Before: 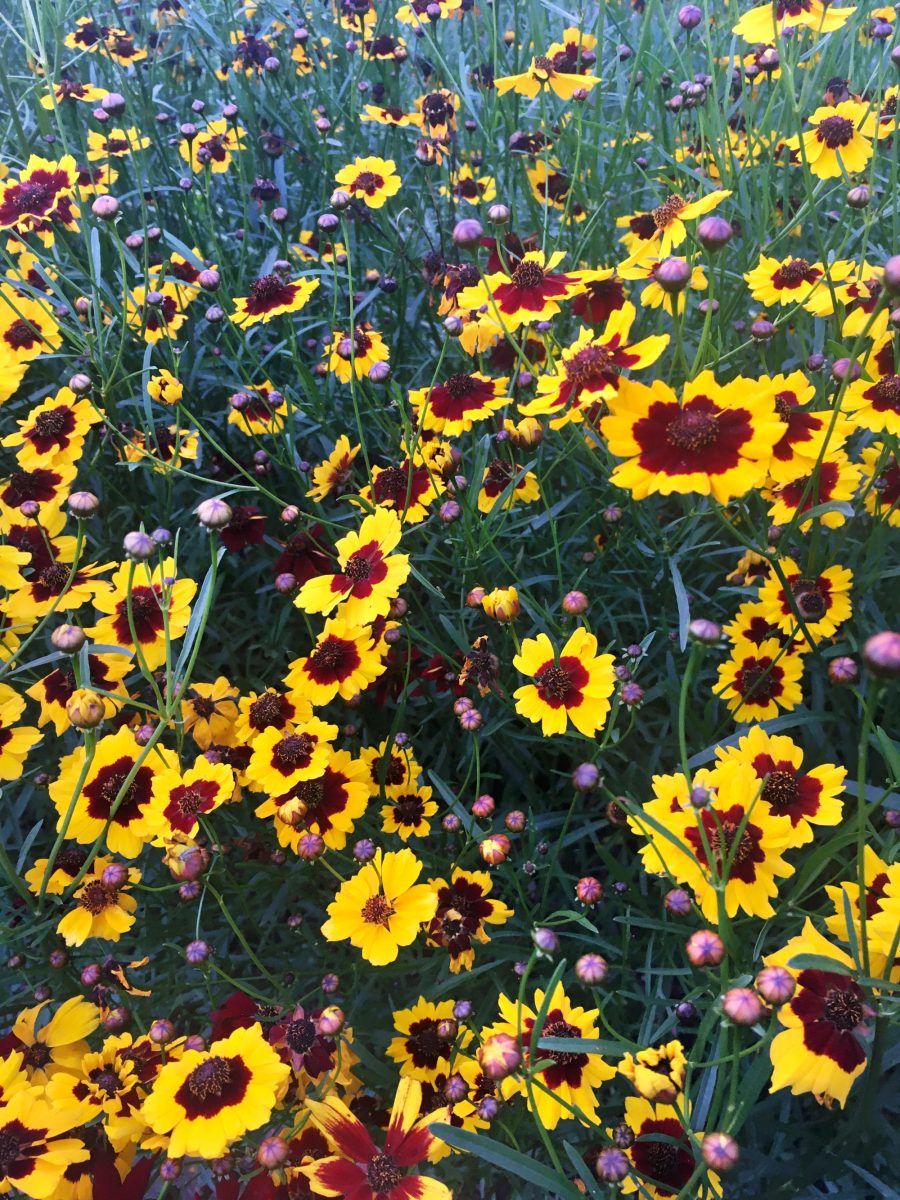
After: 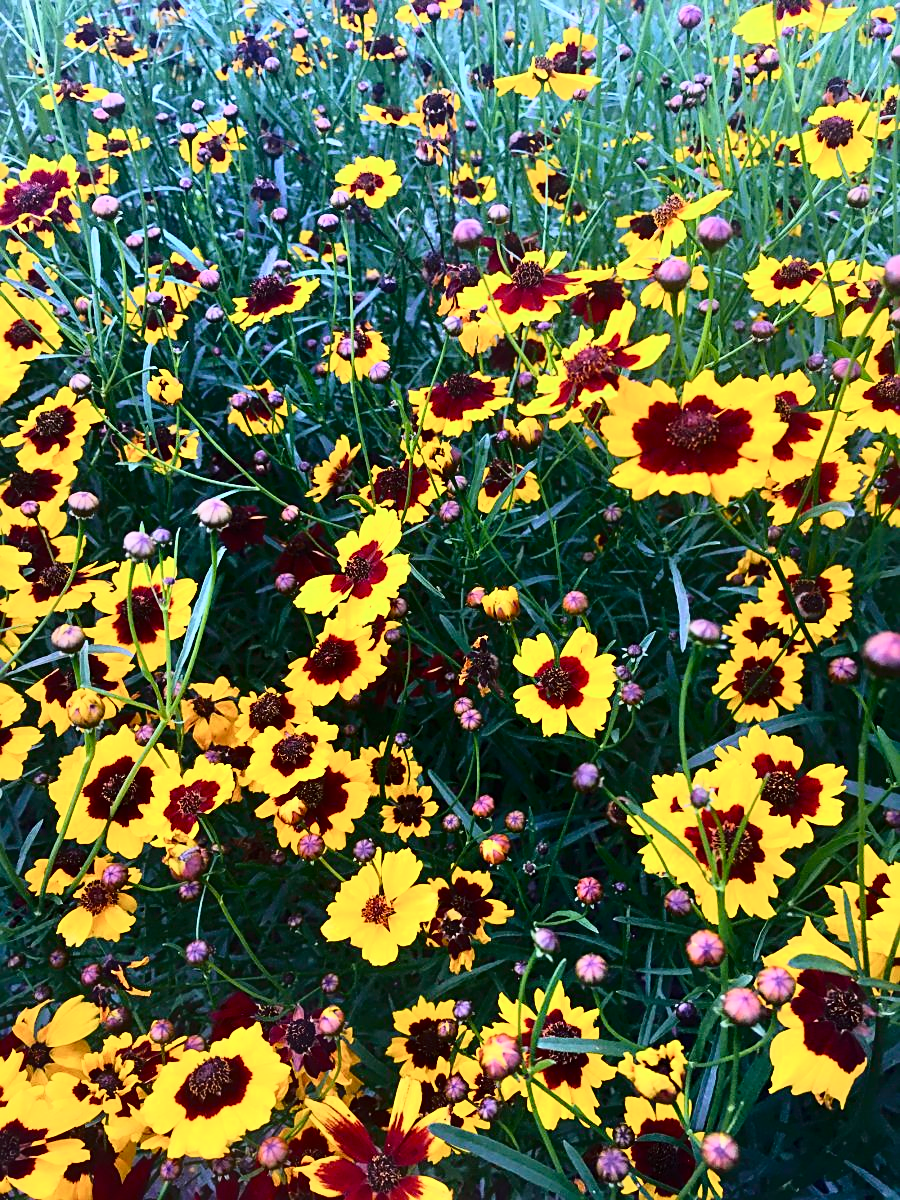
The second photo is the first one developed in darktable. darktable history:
color zones: curves: ch0 [(0.068, 0.464) (0.25, 0.5) (0.48, 0.508) (0.75, 0.536) (0.886, 0.476) (0.967, 0.456)]; ch1 [(0.066, 0.456) (0.25, 0.5) (0.616, 0.508) (0.746, 0.56) (0.934, 0.444)]
sharpen: on, module defaults
tone curve: curves: ch0 [(0, 0) (0.187, 0.12) (0.392, 0.438) (0.704, 0.86) (0.858, 0.938) (1, 0.981)]; ch1 [(0, 0) (0.402, 0.36) (0.476, 0.456) (0.498, 0.501) (0.518, 0.521) (0.58, 0.598) (0.619, 0.663) (0.692, 0.744) (1, 1)]; ch2 [(0, 0) (0.427, 0.417) (0.483, 0.481) (0.503, 0.503) (0.526, 0.53) (0.563, 0.585) (0.626, 0.703) (0.699, 0.753) (0.997, 0.858)], color space Lab, independent channels, preserve colors none
